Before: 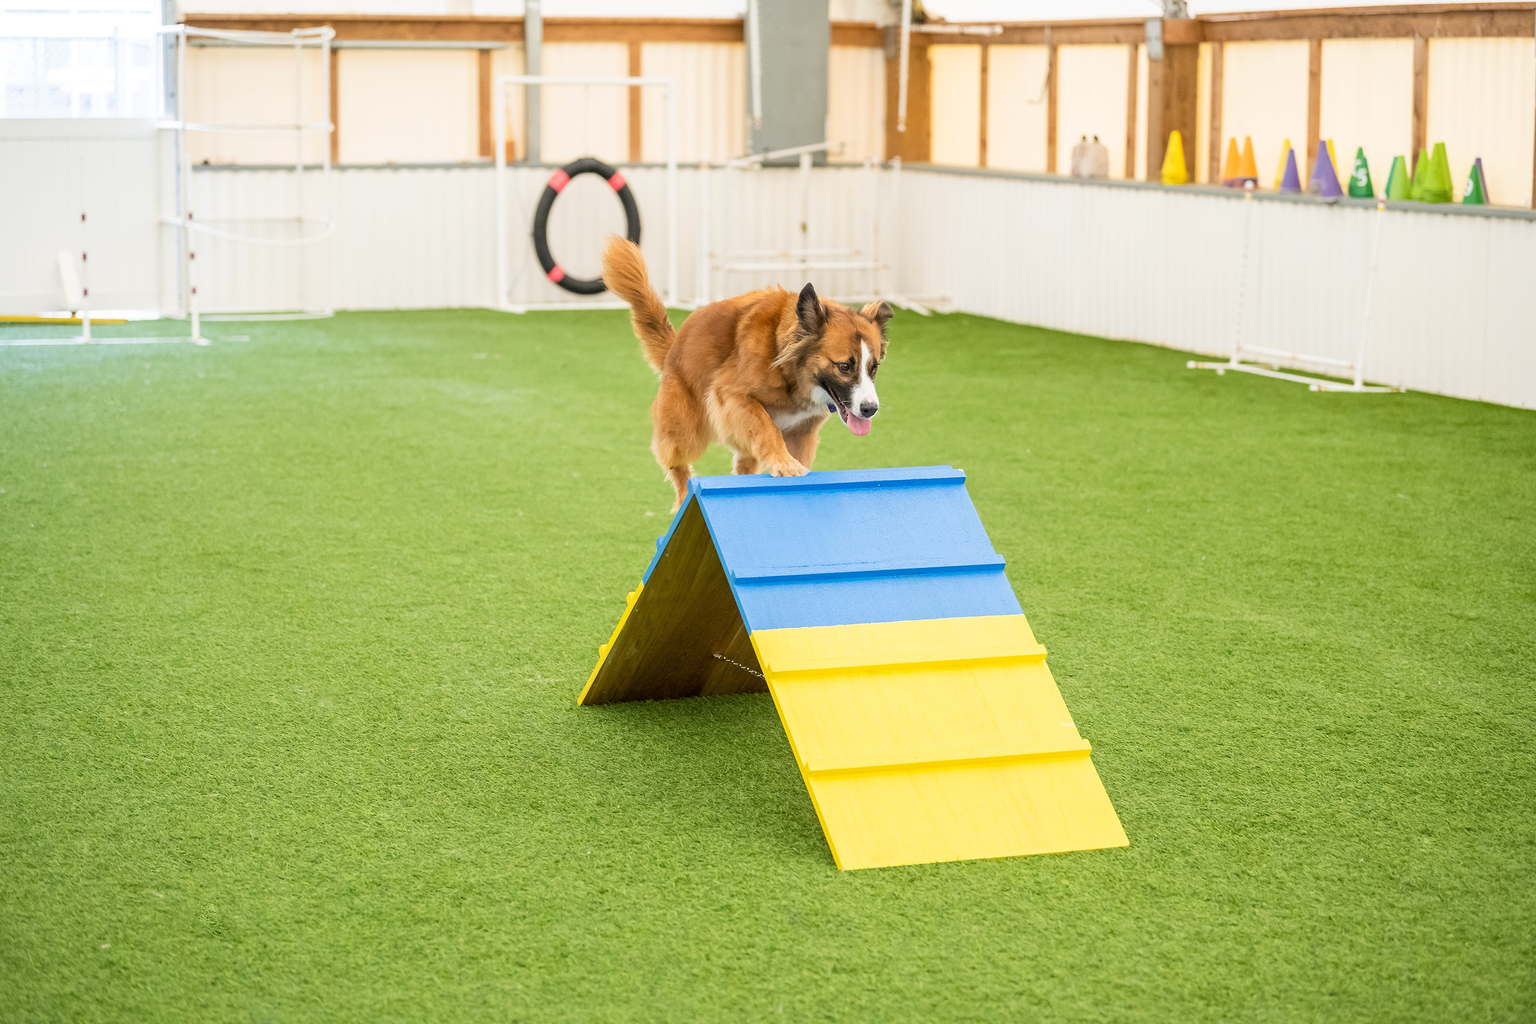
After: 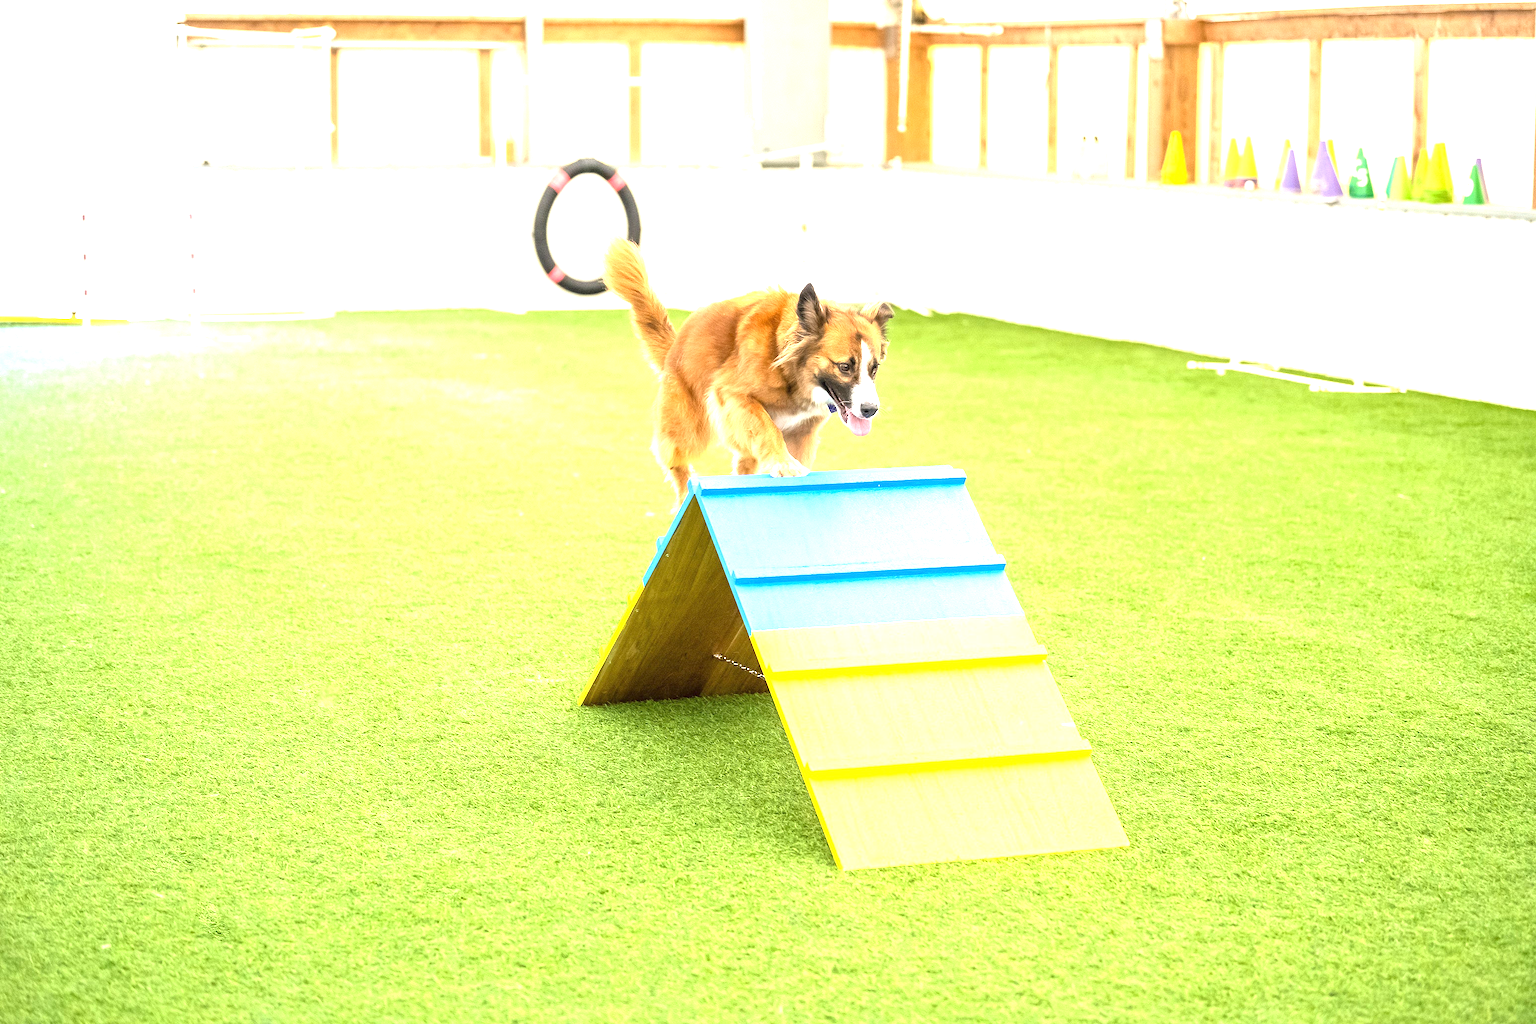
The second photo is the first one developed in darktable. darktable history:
exposure: black level correction 0, exposure 1.408 EV, compensate highlight preservation false
